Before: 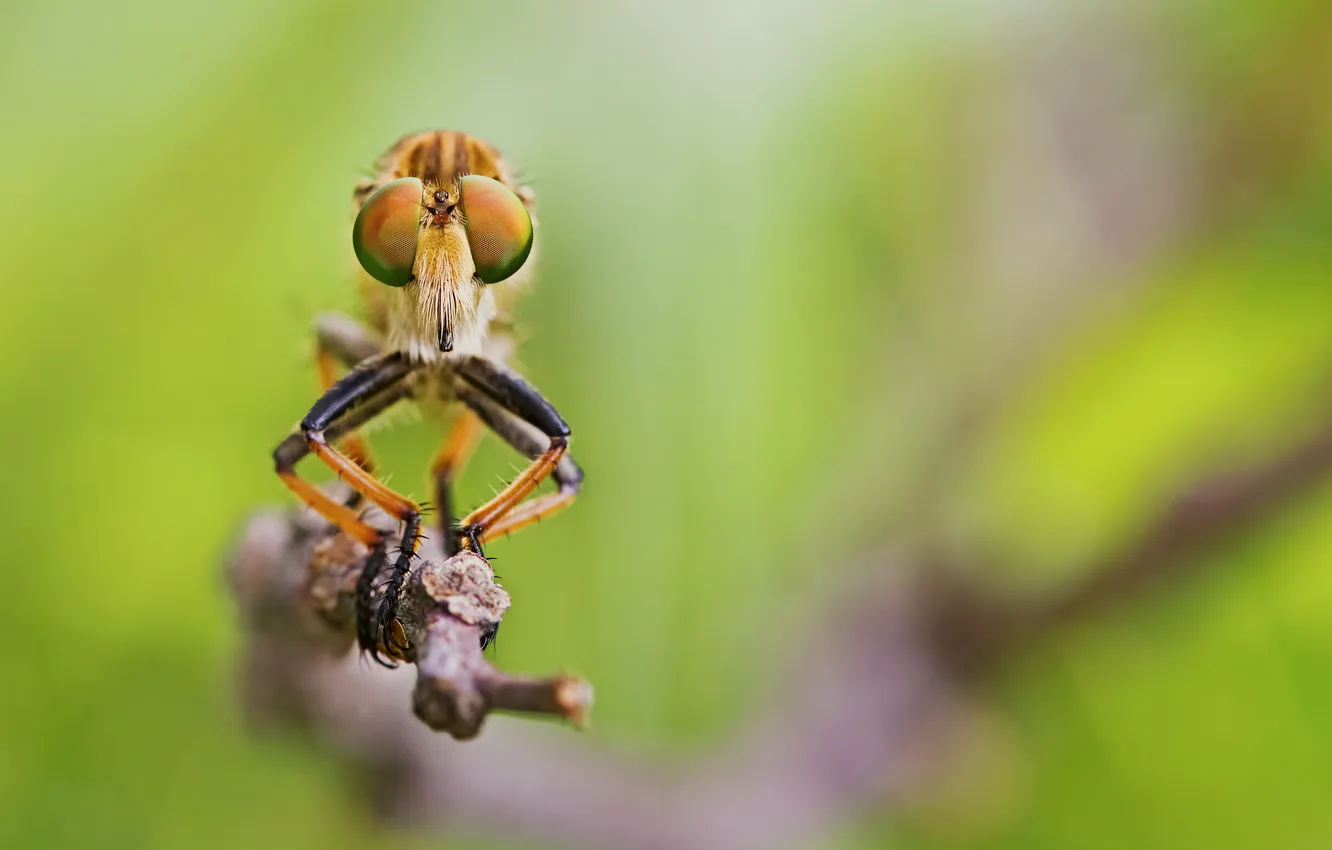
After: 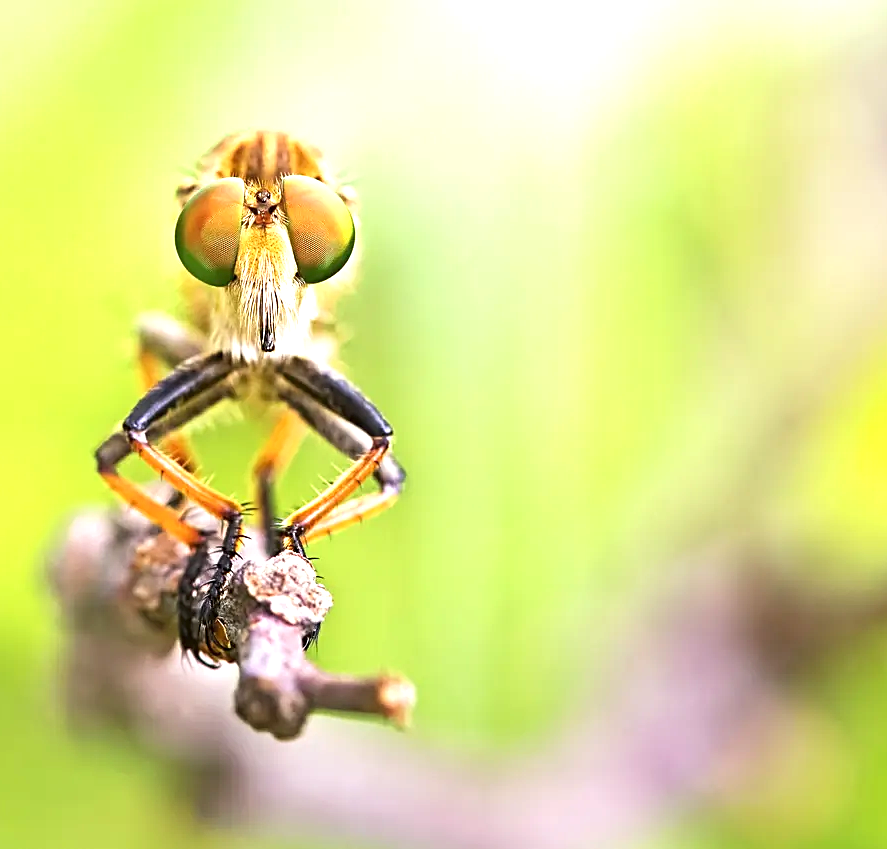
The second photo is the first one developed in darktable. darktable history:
exposure: exposure 1.146 EV, compensate highlight preservation false
crop and rotate: left 13.419%, right 19.922%
sharpen: amount 0.473
